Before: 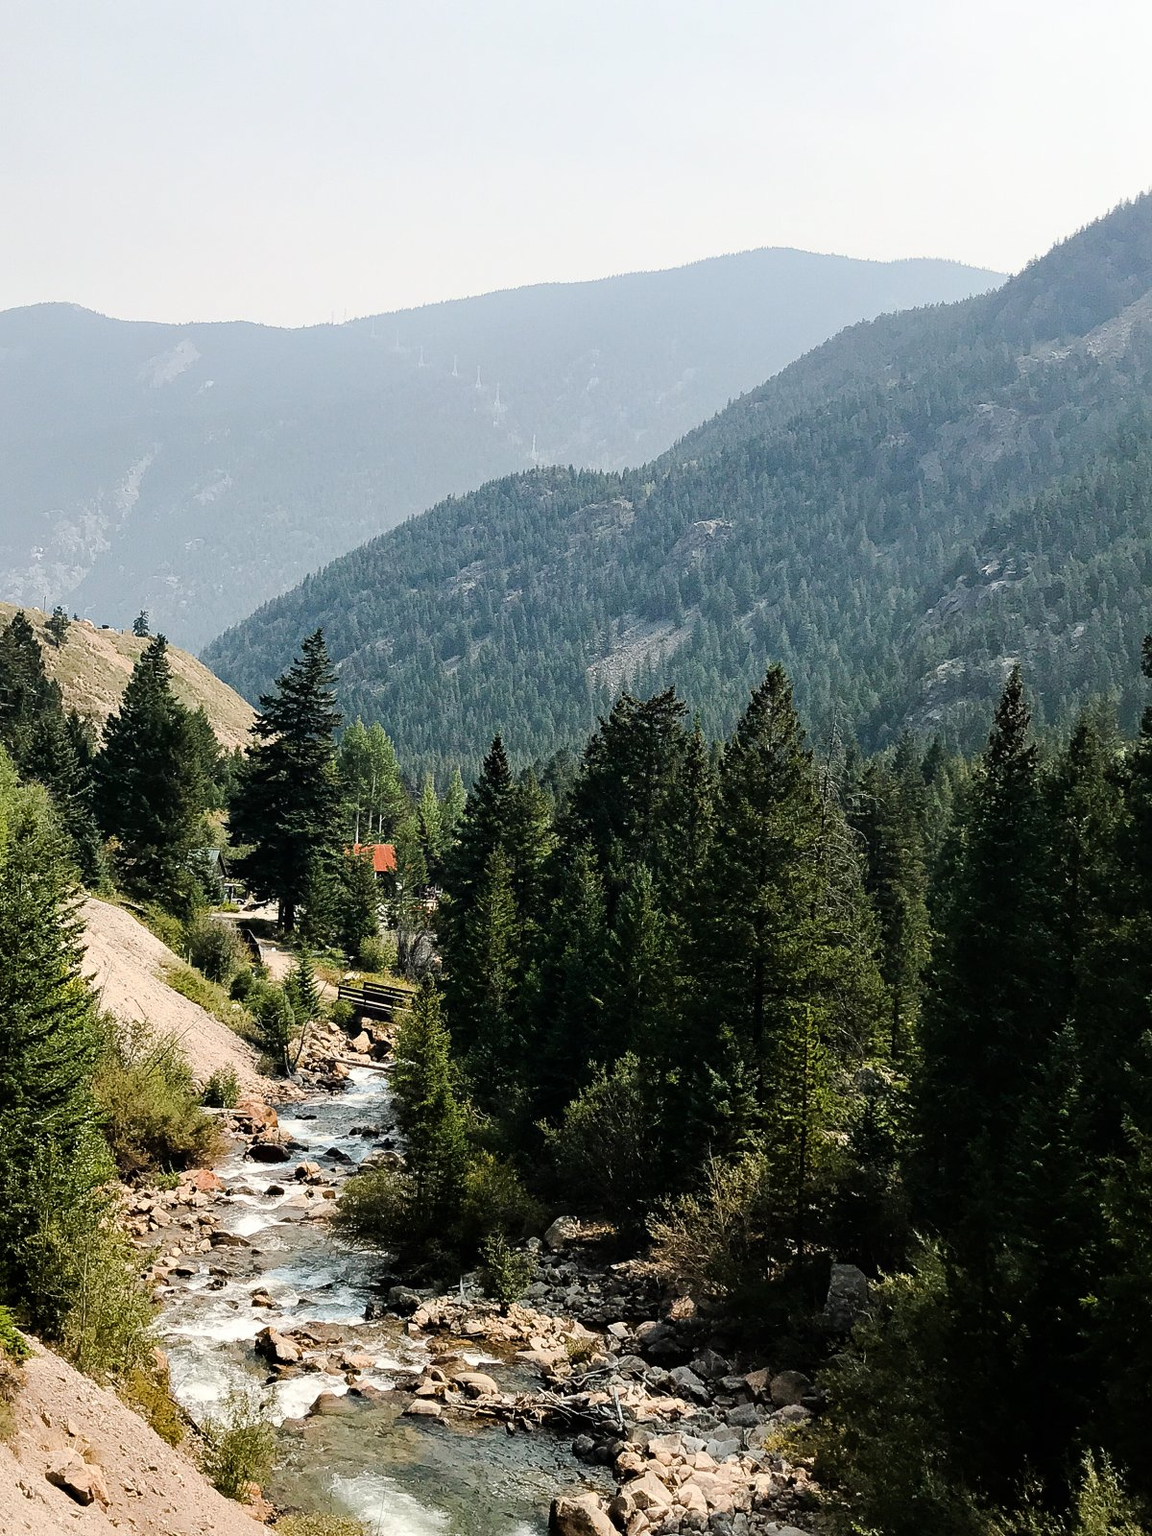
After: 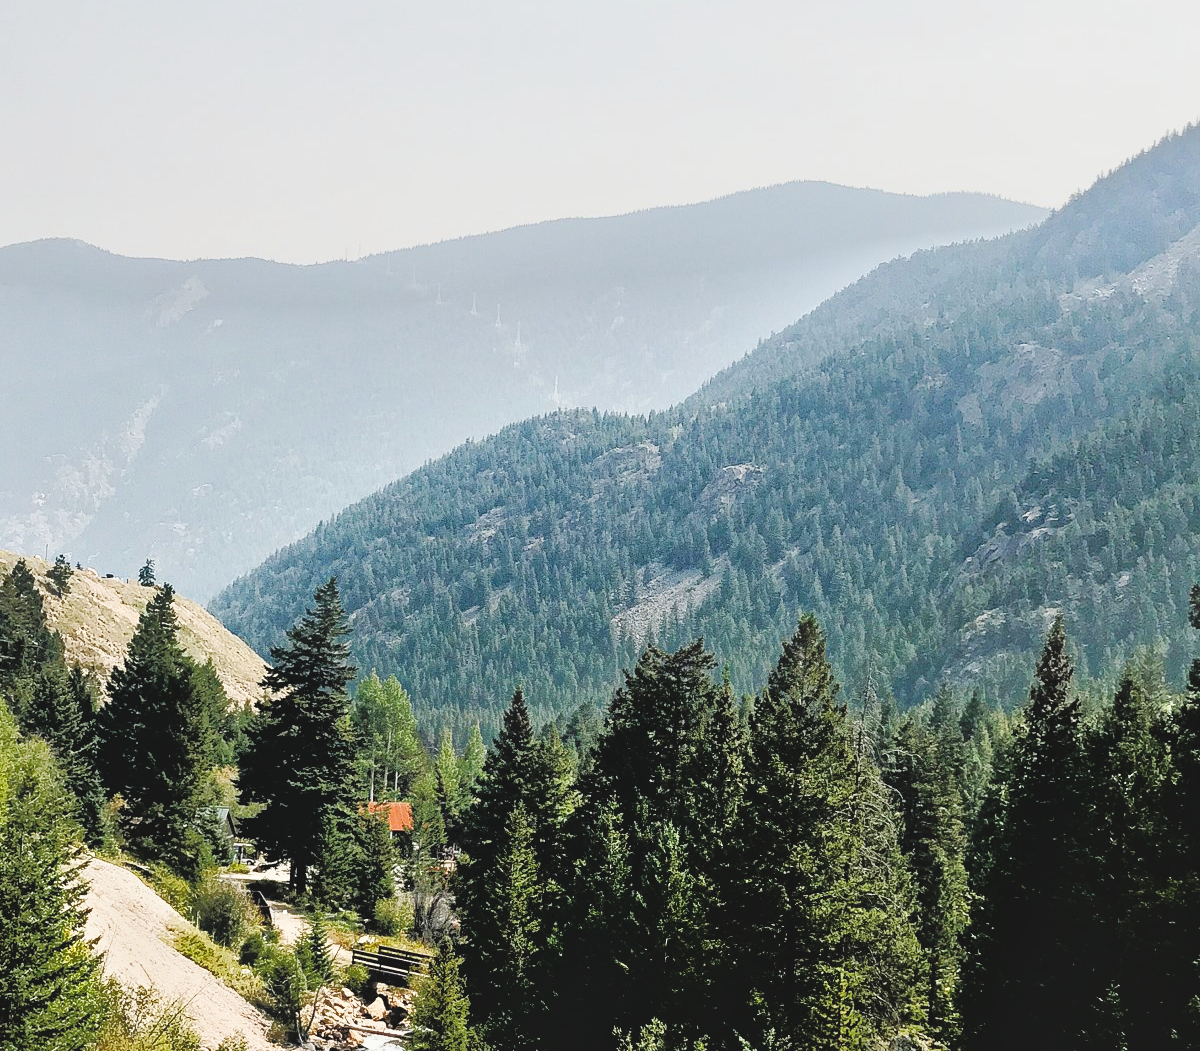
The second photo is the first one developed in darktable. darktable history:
shadows and highlights: shadows 25.31, highlights -24.35
exposure: black level correction -0.016, compensate exposure bias true, compensate highlight preservation false
levels: white 99.96%
crop and rotate: top 4.859%, bottom 29.404%
base curve: curves: ch0 [(0, 0) (0.036, 0.025) (0.121, 0.166) (0.206, 0.329) (0.605, 0.79) (1, 1)], preserve colors none
tone equalizer: -7 EV -0.645 EV, -6 EV 0.995 EV, -5 EV -0.427 EV, -4 EV 0.423 EV, -3 EV 0.43 EV, -2 EV 0.163 EV, -1 EV -0.172 EV, +0 EV -0.393 EV
